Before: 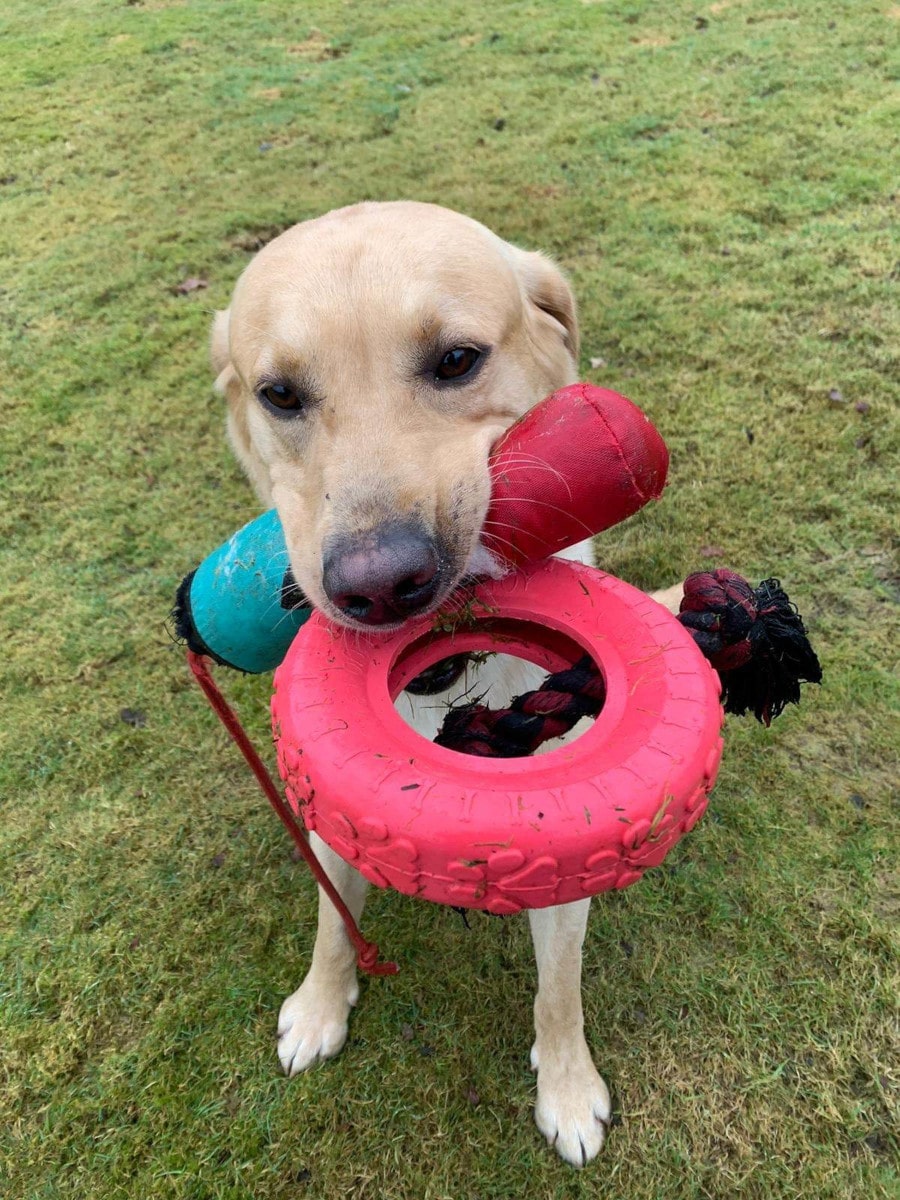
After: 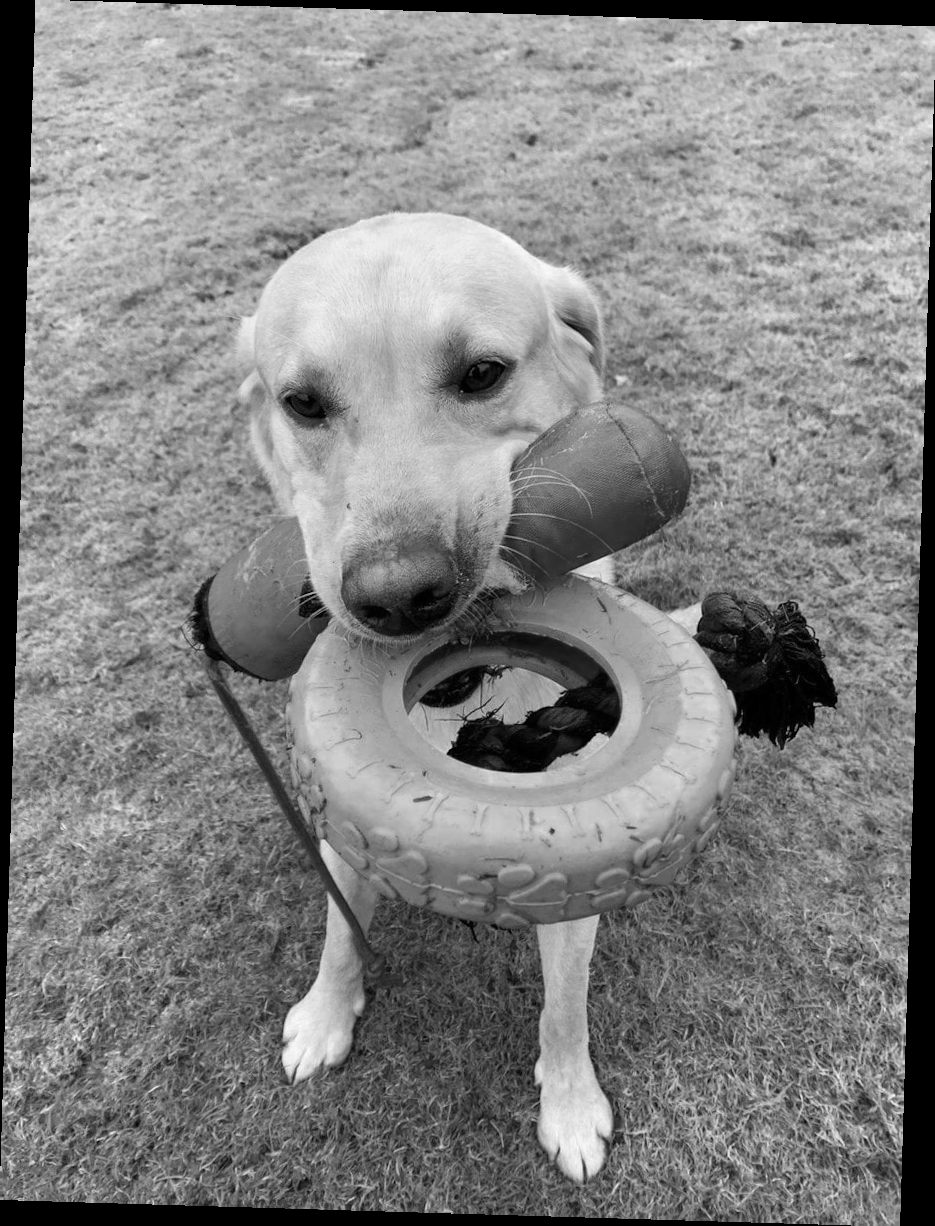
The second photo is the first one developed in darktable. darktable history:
tone curve: curves: ch0 [(0, 0) (0.003, 0.003) (0.011, 0.011) (0.025, 0.026) (0.044, 0.046) (0.069, 0.072) (0.1, 0.103) (0.136, 0.141) (0.177, 0.184) (0.224, 0.233) (0.277, 0.287) (0.335, 0.348) (0.399, 0.414) (0.468, 0.486) (0.543, 0.563) (0.623, 0.647) (0.709, 0.736) (0.801, 0.831) (0.898, 0.92) (1, 1)], preserve colors none
color zones: curves: ch0 [(0.002, 0.593) (0.143, 0.417) (0.285, 0.541) (0.455, 0.289) (0.608, 0.327) (0.727, 0.283) (0.869, 0.571) (1, 0.603)]; ch1 [(0, 0) (0.143, 0) (0.286, 0) (0.429, 0) (0.571, 0) (0.714, 0) (0.857, 0)]
rotate and perspective: rotation 1.72°, automatic cropping off
tone equalizer: on, module defaults
